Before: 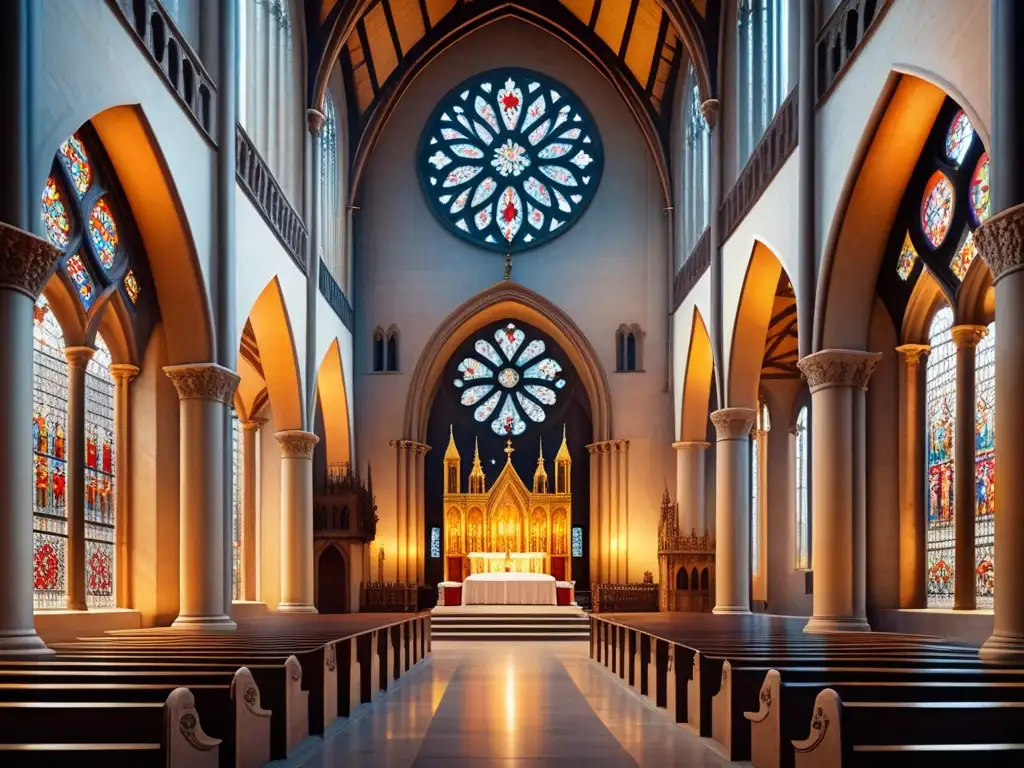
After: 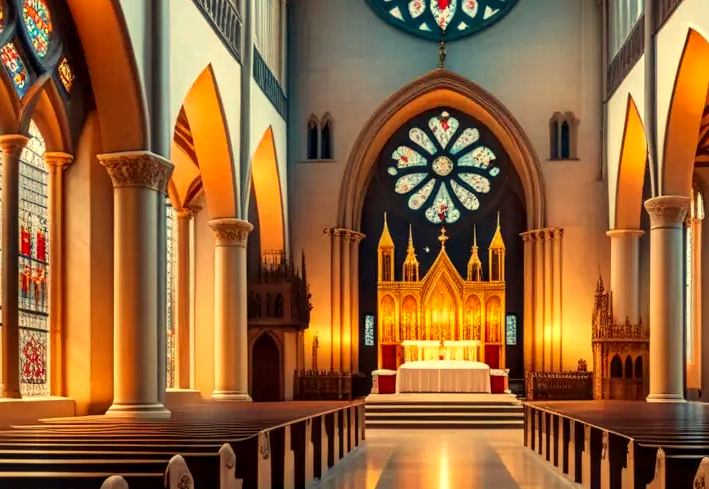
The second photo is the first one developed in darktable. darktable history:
shadows and highlights: shadows -10, white point adjustment 1.5, highlights 10
crop: left 6.488%, top 27.668%, right 24.183%, bottom 8.656%
local contrast: on, module defaults
white balance: red 1.08, blue 0.791
color correction: saturation 1.11
